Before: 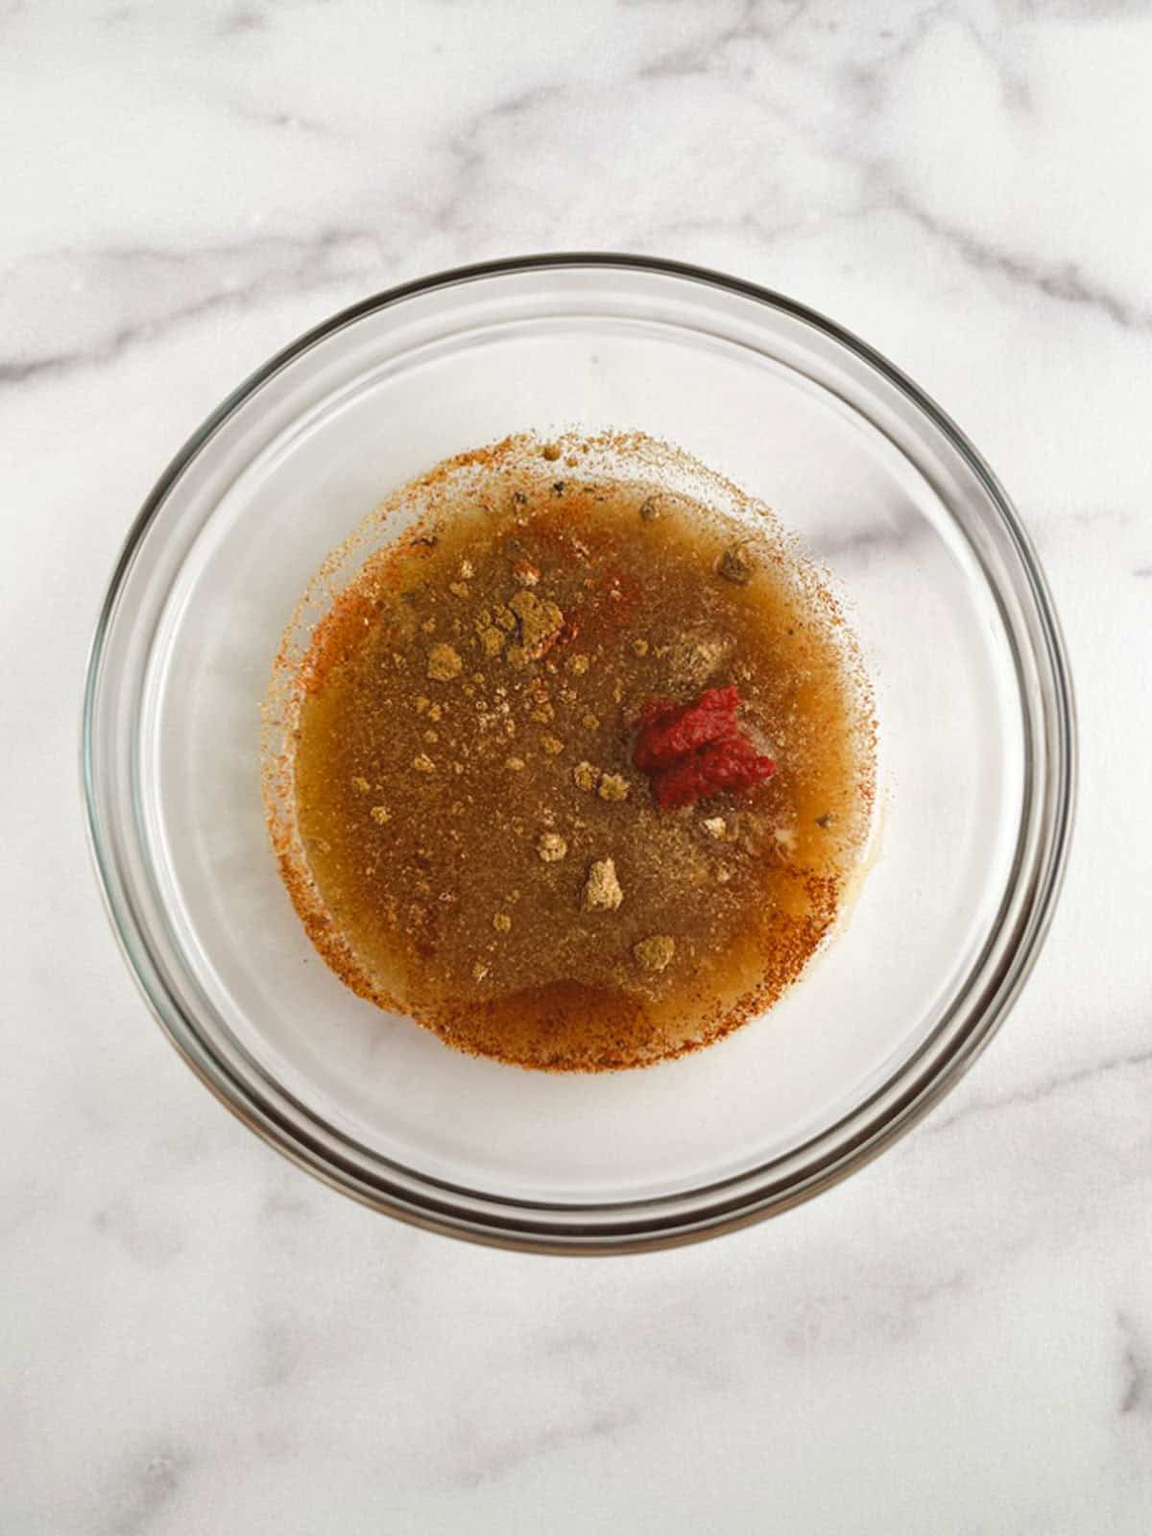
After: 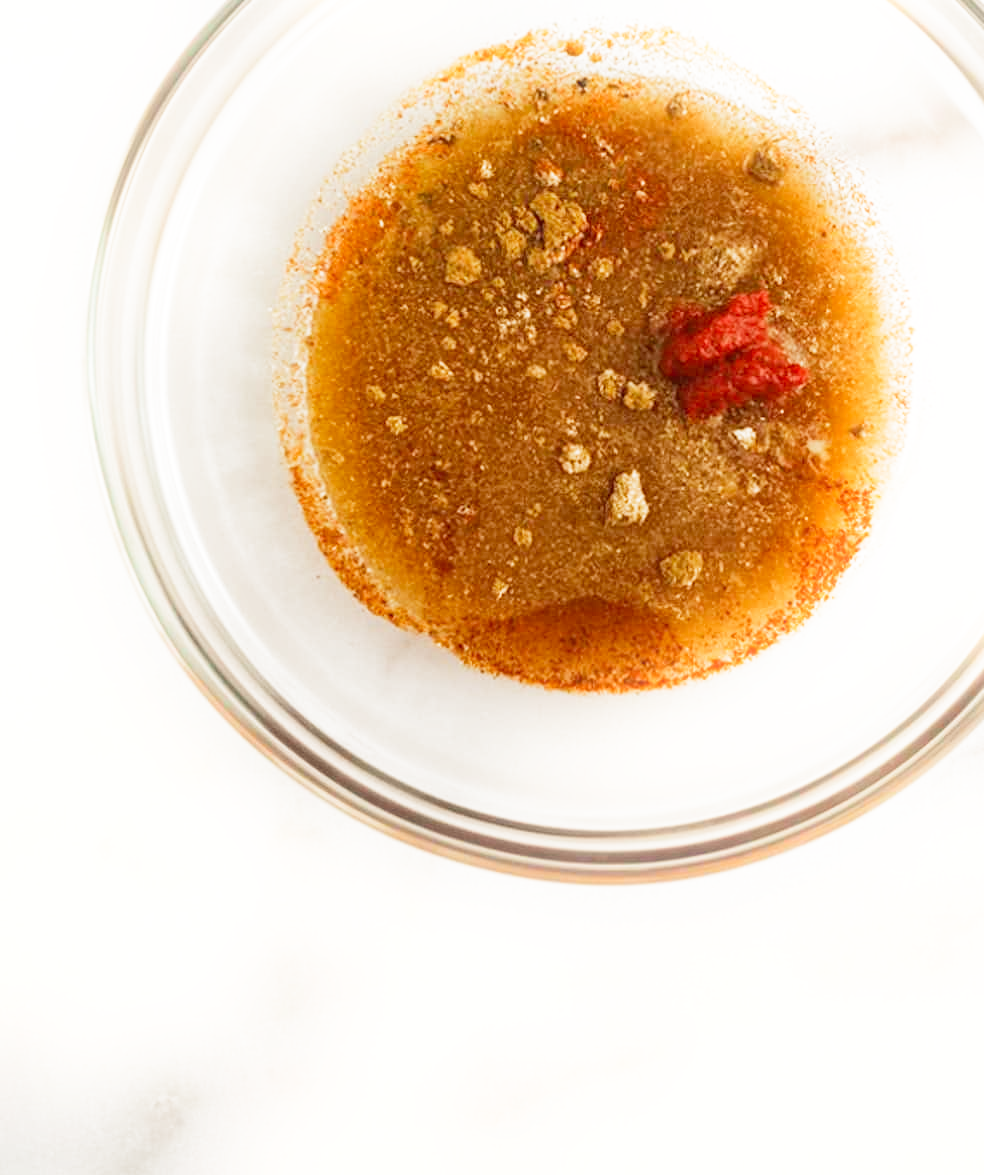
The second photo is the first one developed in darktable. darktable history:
filmic rgb: middle gray luminance 9.23%, black relative exposure -10.55 EV, white relative exposure 3.45 EV, threshold 6 EV, target black luminance 0%, hardness 5.98, latitude 59.69%, contrast 1.087, highlights saturation mix 5%, shadows ↔ highlights balance 29.23%, add noise in highlights 0, preserve chrominance no, color science v3 (2019), use custom middle-gray values true, iterations of high-quality reconstruction 0, contrast in highlights soft, enable highlight reconstruction true
white balance: red 1.045, blue 0.932
bloom: size 9%, threshold 100%, strength 7%
crop: top 26.531%, right 17.959%
